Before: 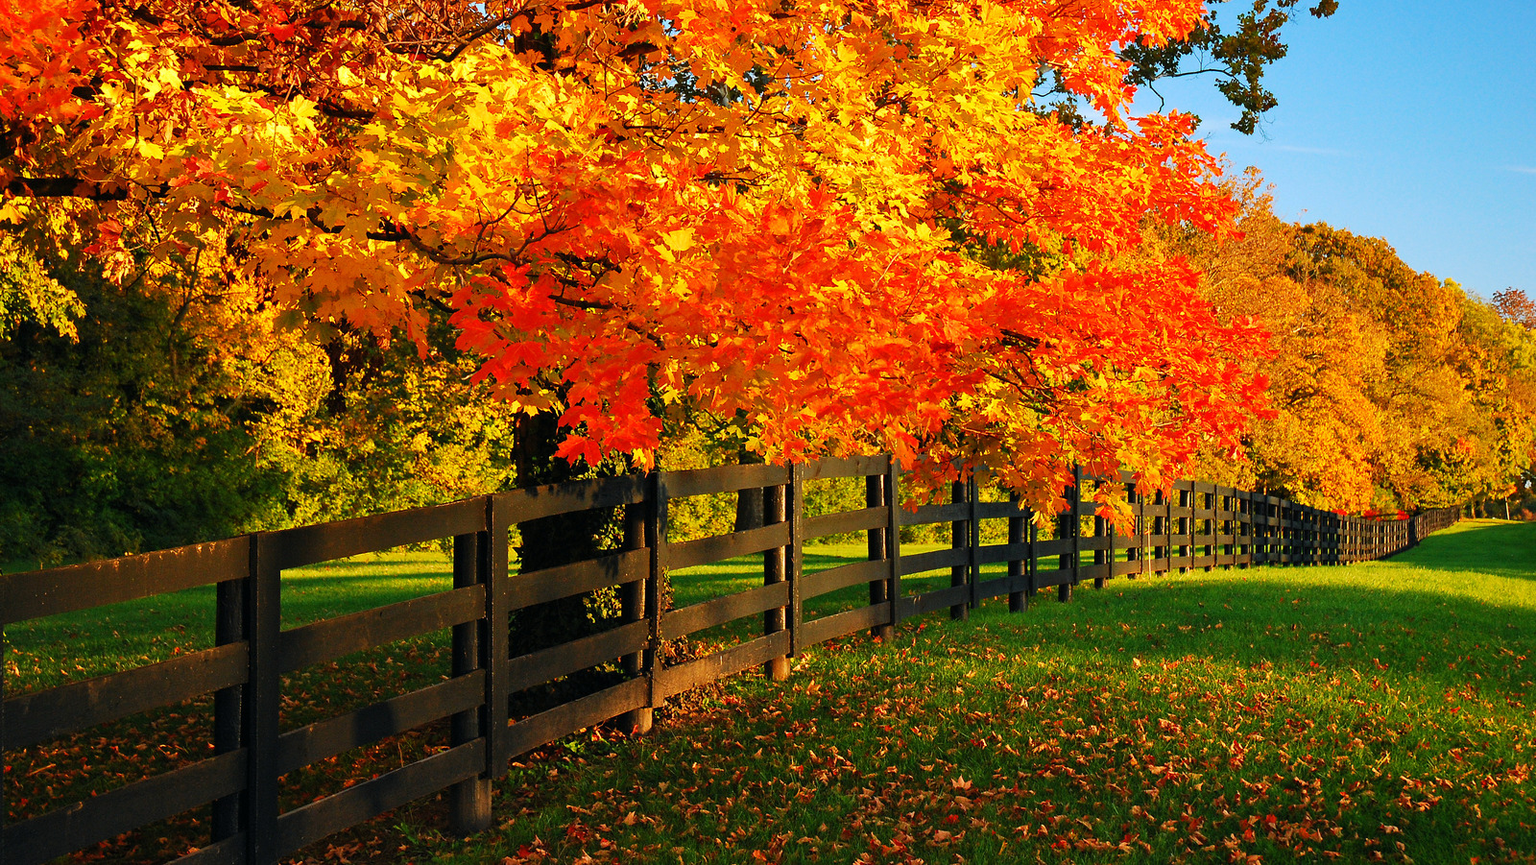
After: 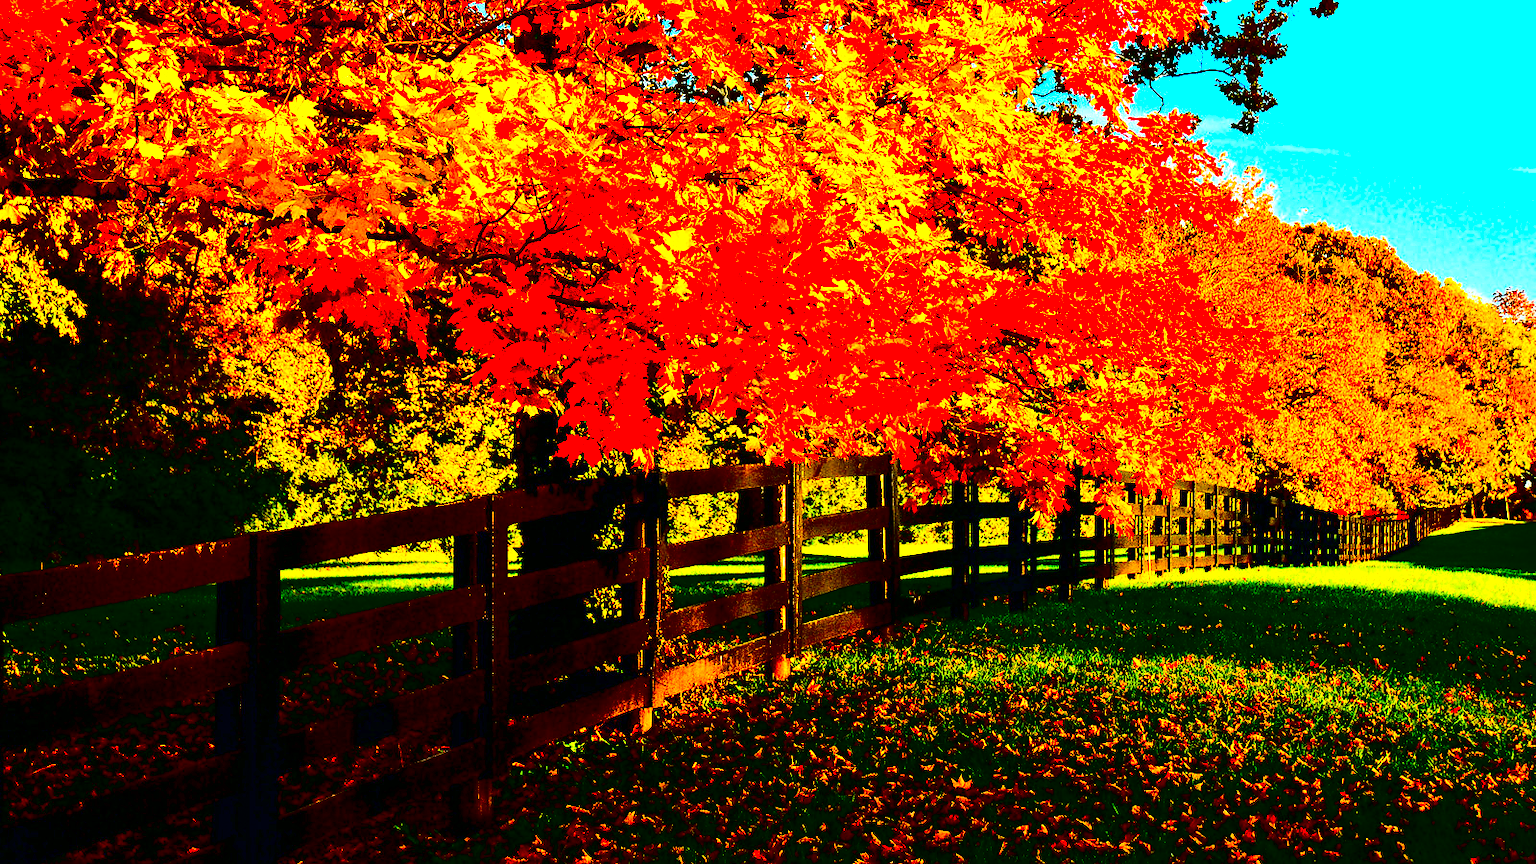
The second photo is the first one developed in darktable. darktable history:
exposure: black level correction 0, exposure 1 EV, compensate exposure bias true, compensate highlight preservation false
contrast brightness saturation: contrast 0.77, brightness -1, saturation 1
